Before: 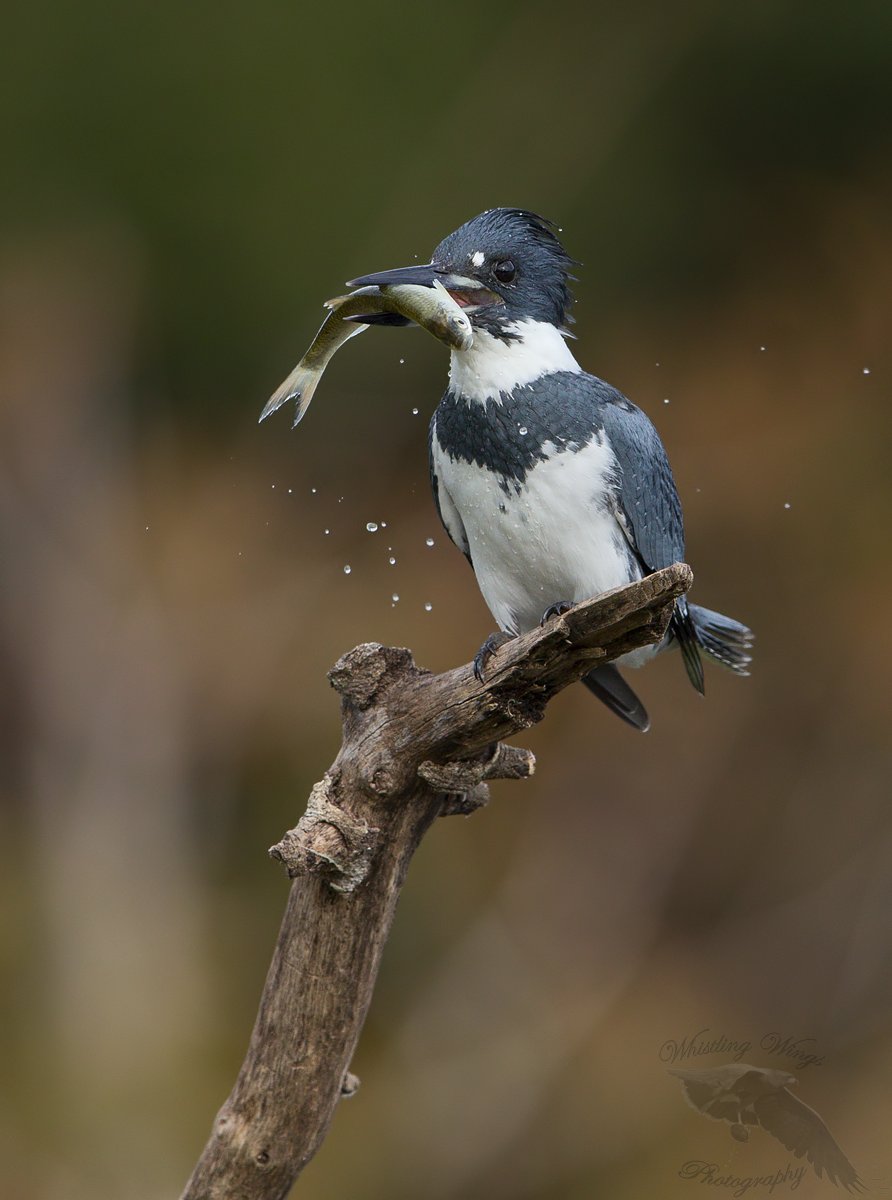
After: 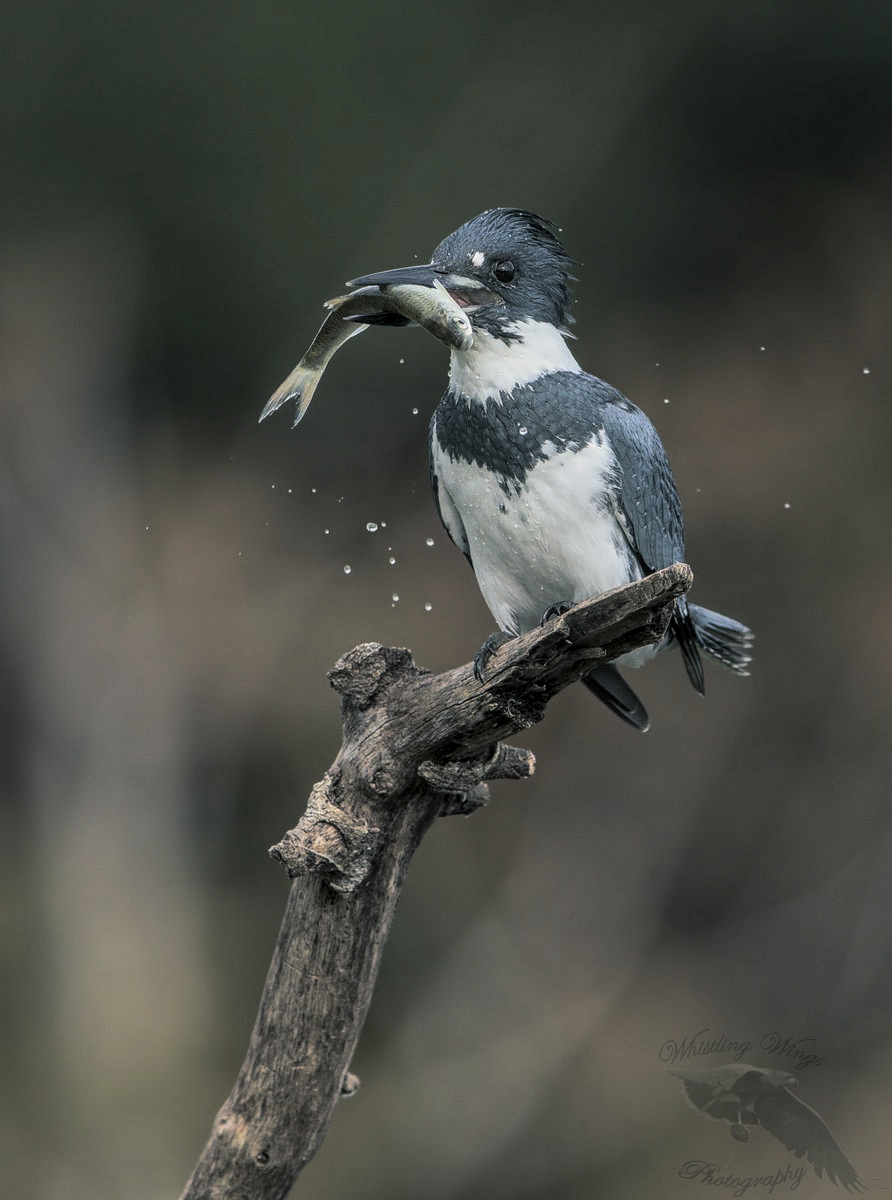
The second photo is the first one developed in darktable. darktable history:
split-toning: shadows › hue 201.6°, shadows › saturation 0.16, highlights › hue 50.4°, highlights › saturation 0.2, balance -49.9
local contrast: highlights 0%, shadows 0%, detail 133%
